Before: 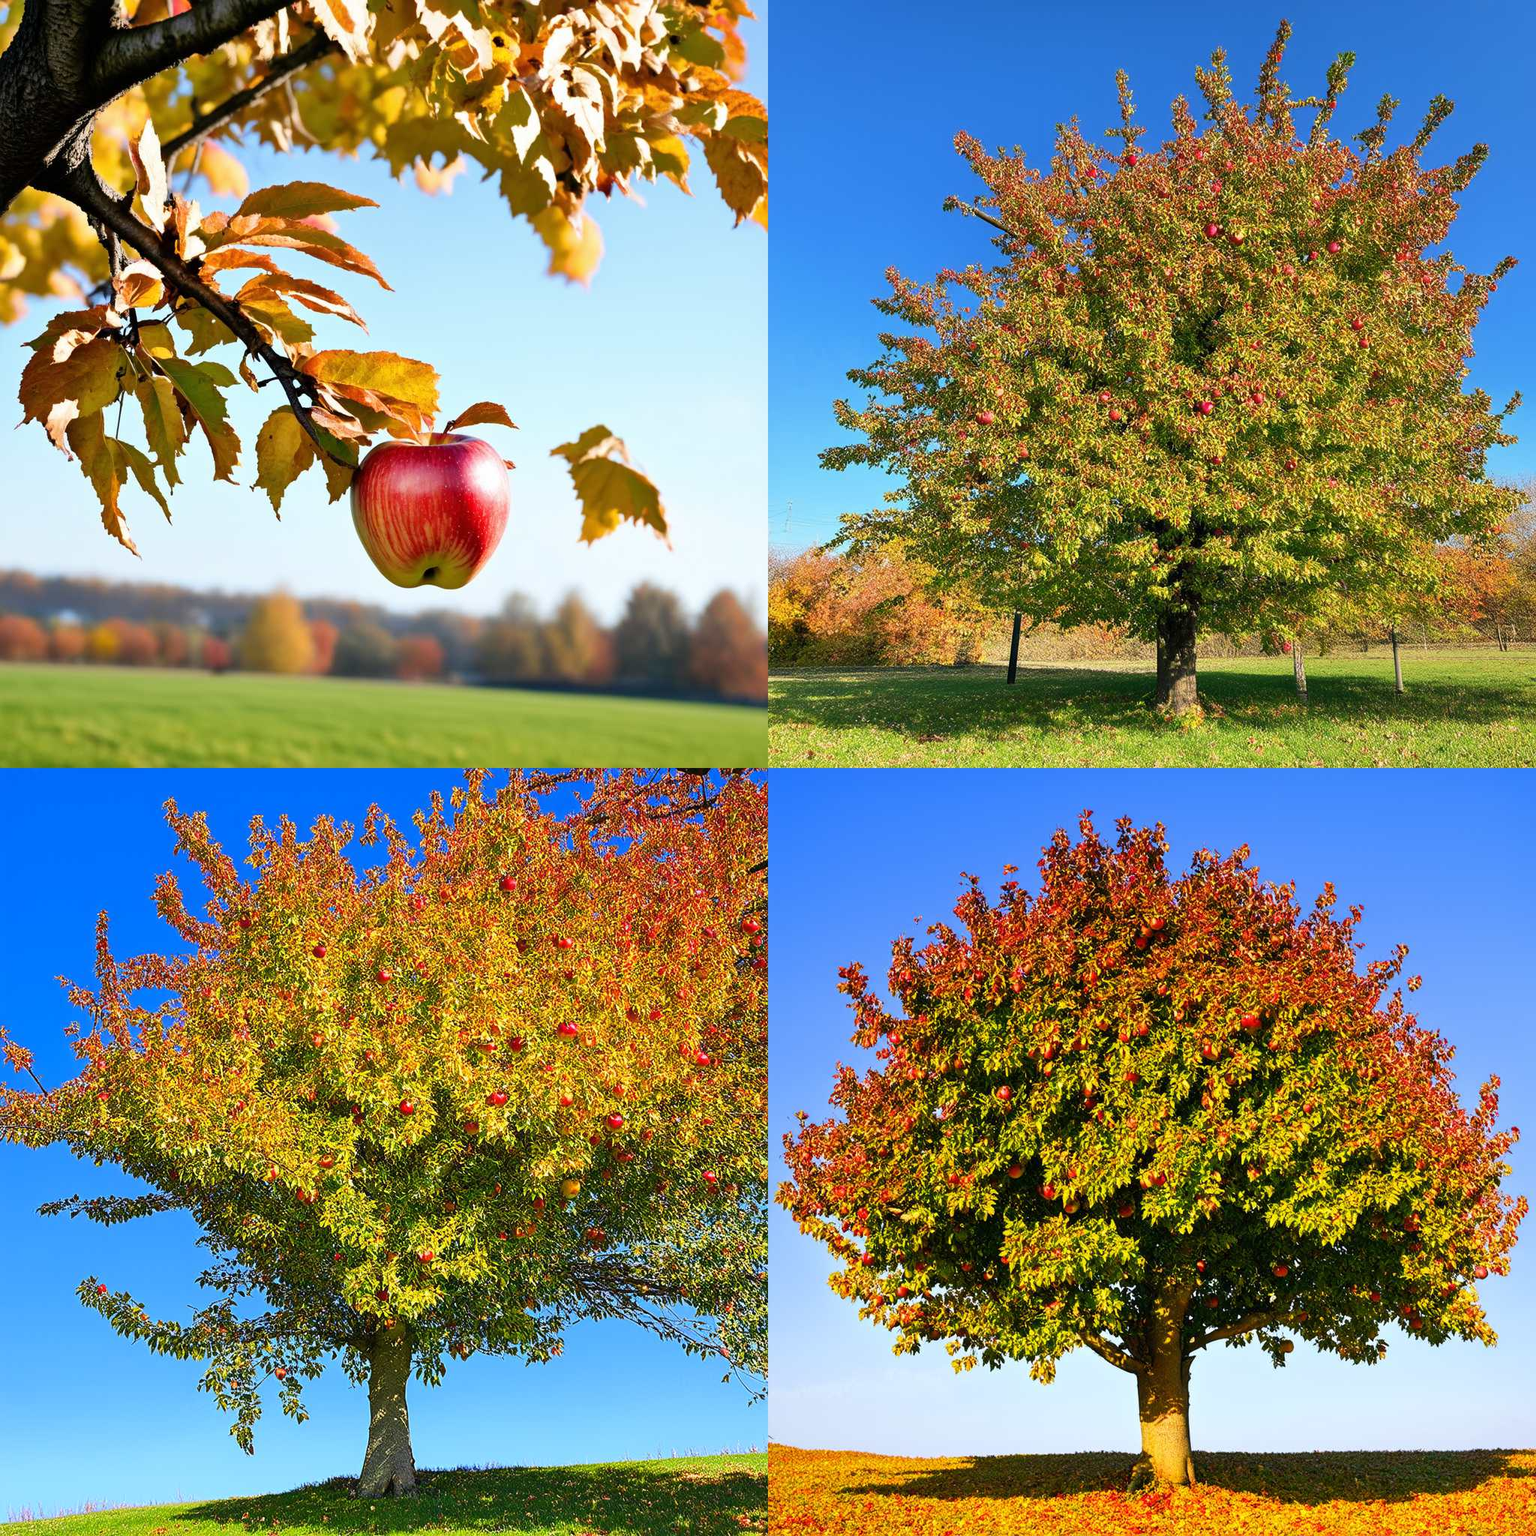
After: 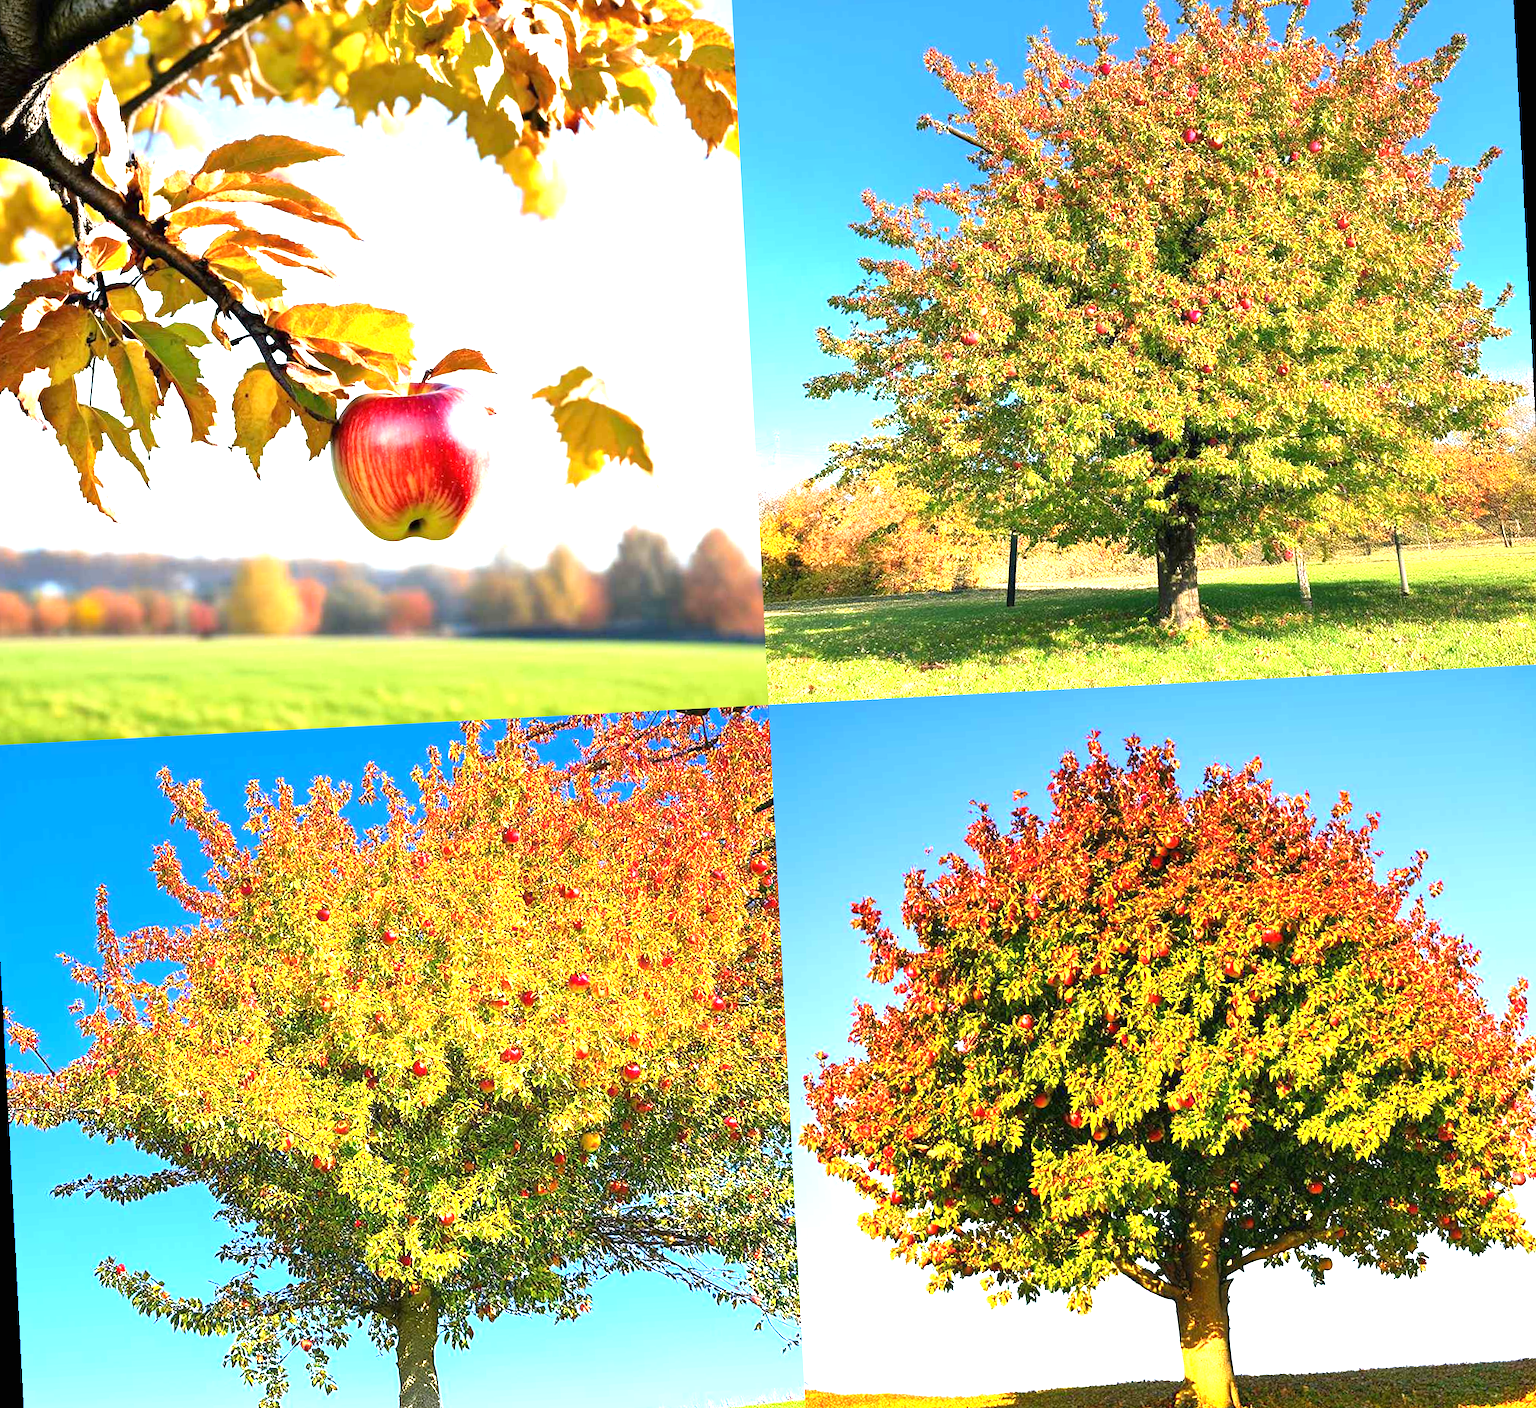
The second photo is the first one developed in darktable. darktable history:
exposure: black level correction 0, exposure 1.35 EV, compensate exposure bias true, compensate highlight preservation false
white balance: emerald 1
rotate and perspective: rotation -3°, crop left 0.031, crop right 0.968, crop top 0.07, crop bottom 0.93
